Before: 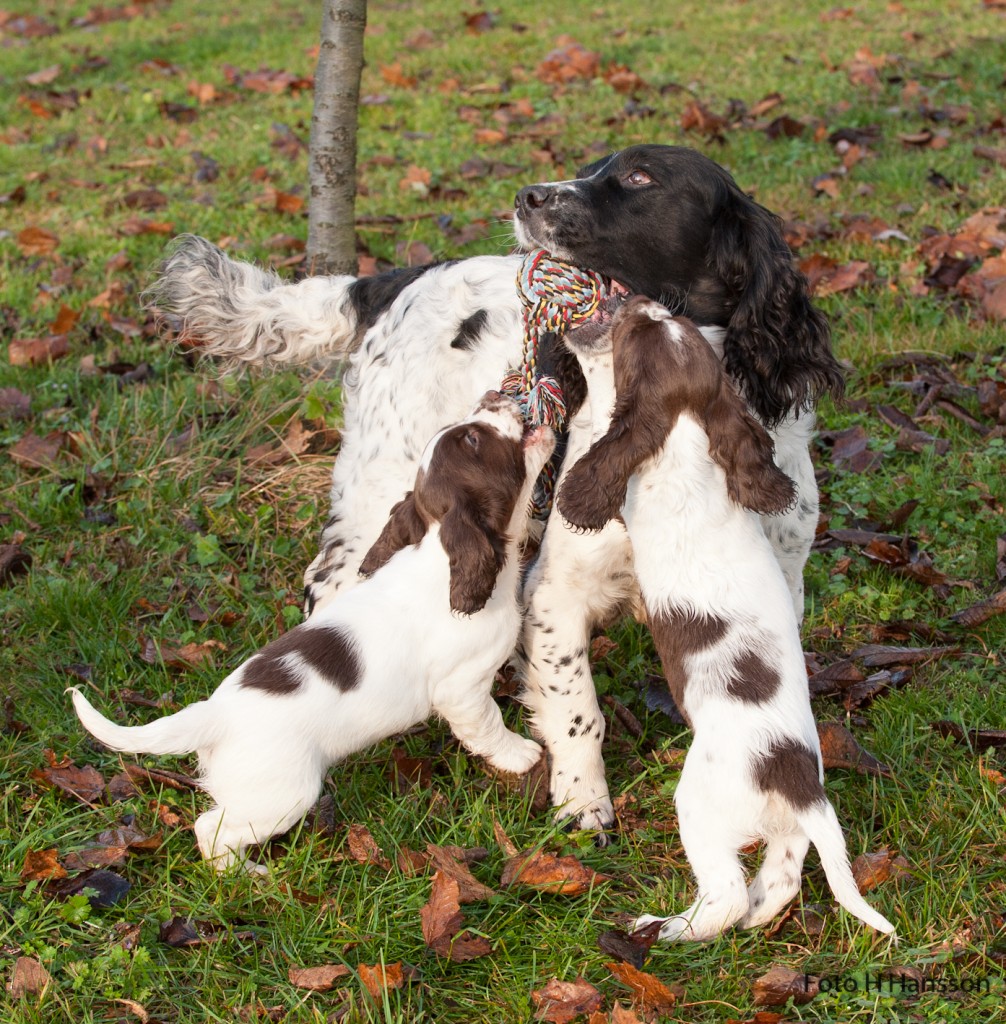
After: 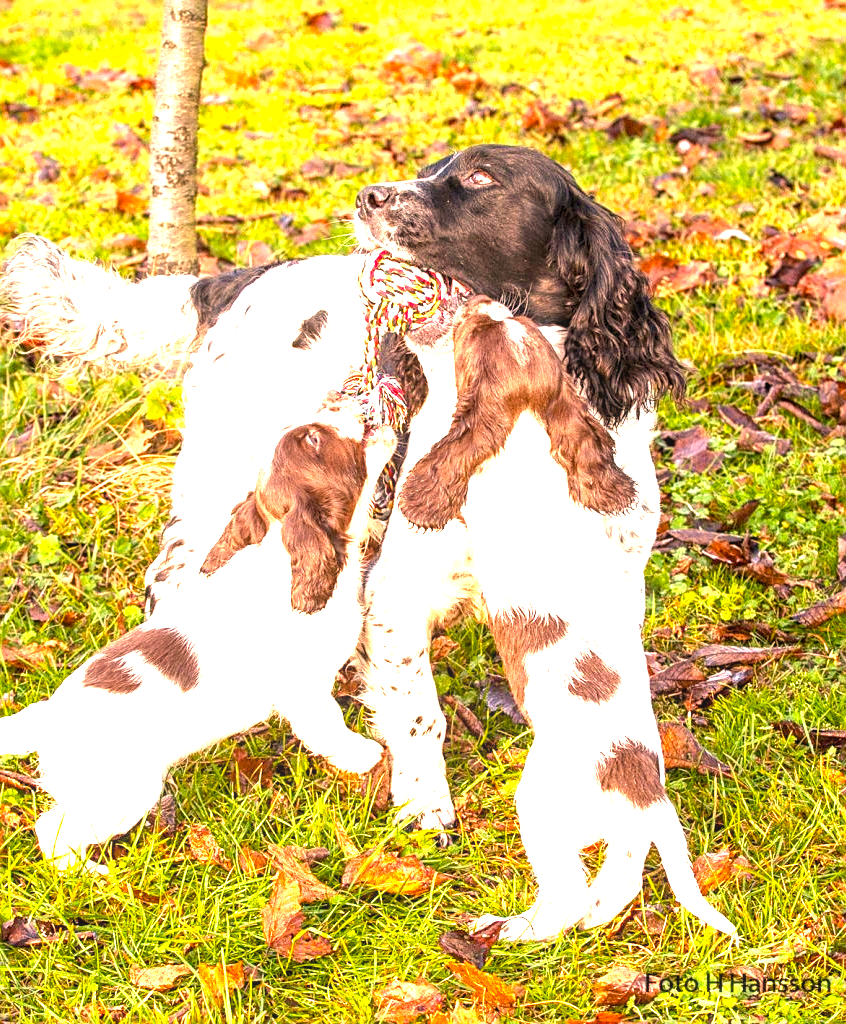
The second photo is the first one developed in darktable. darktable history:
exposure: black level correction 0.001, exposure 1.73 EV, compensate highlight preservation false
crop: left 15.829%
sharpen: on, module defaults
local contrast: on, module defaults
color correction: highlights a* 17.51, highlights b* 18.53
color balance rgb: linear chroma grading › global chroma -0.659%, perceptual saturation grading › global saturation 14.993%, perceptual brilliance grading › global brilliance 9.814%, global vibrance 20%
